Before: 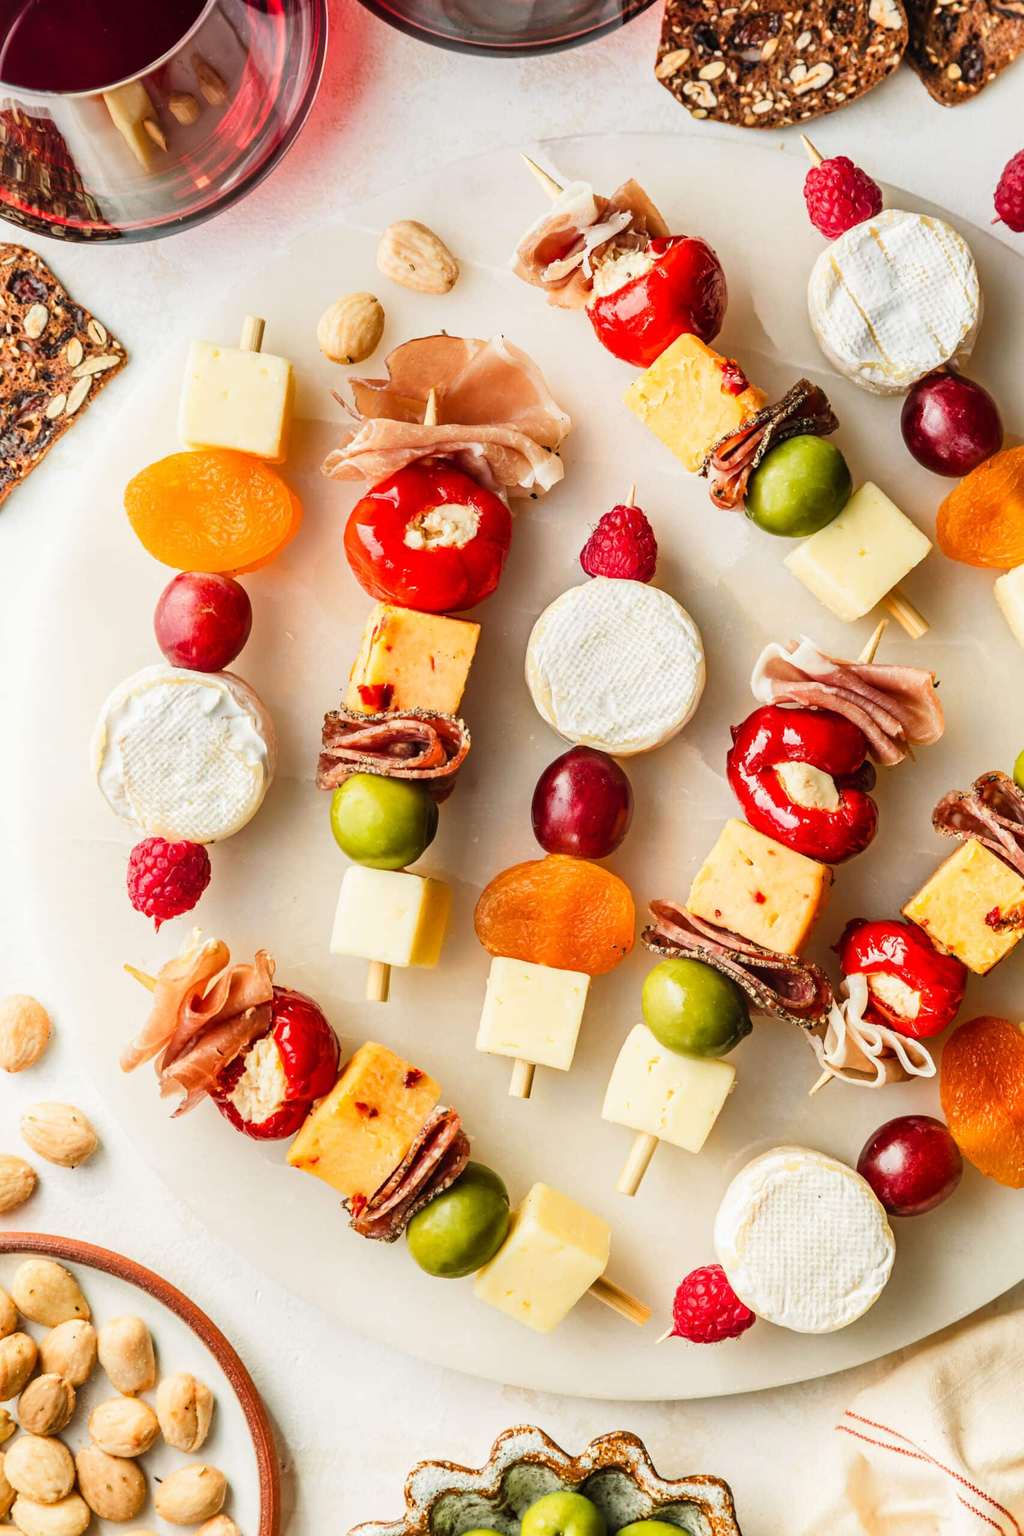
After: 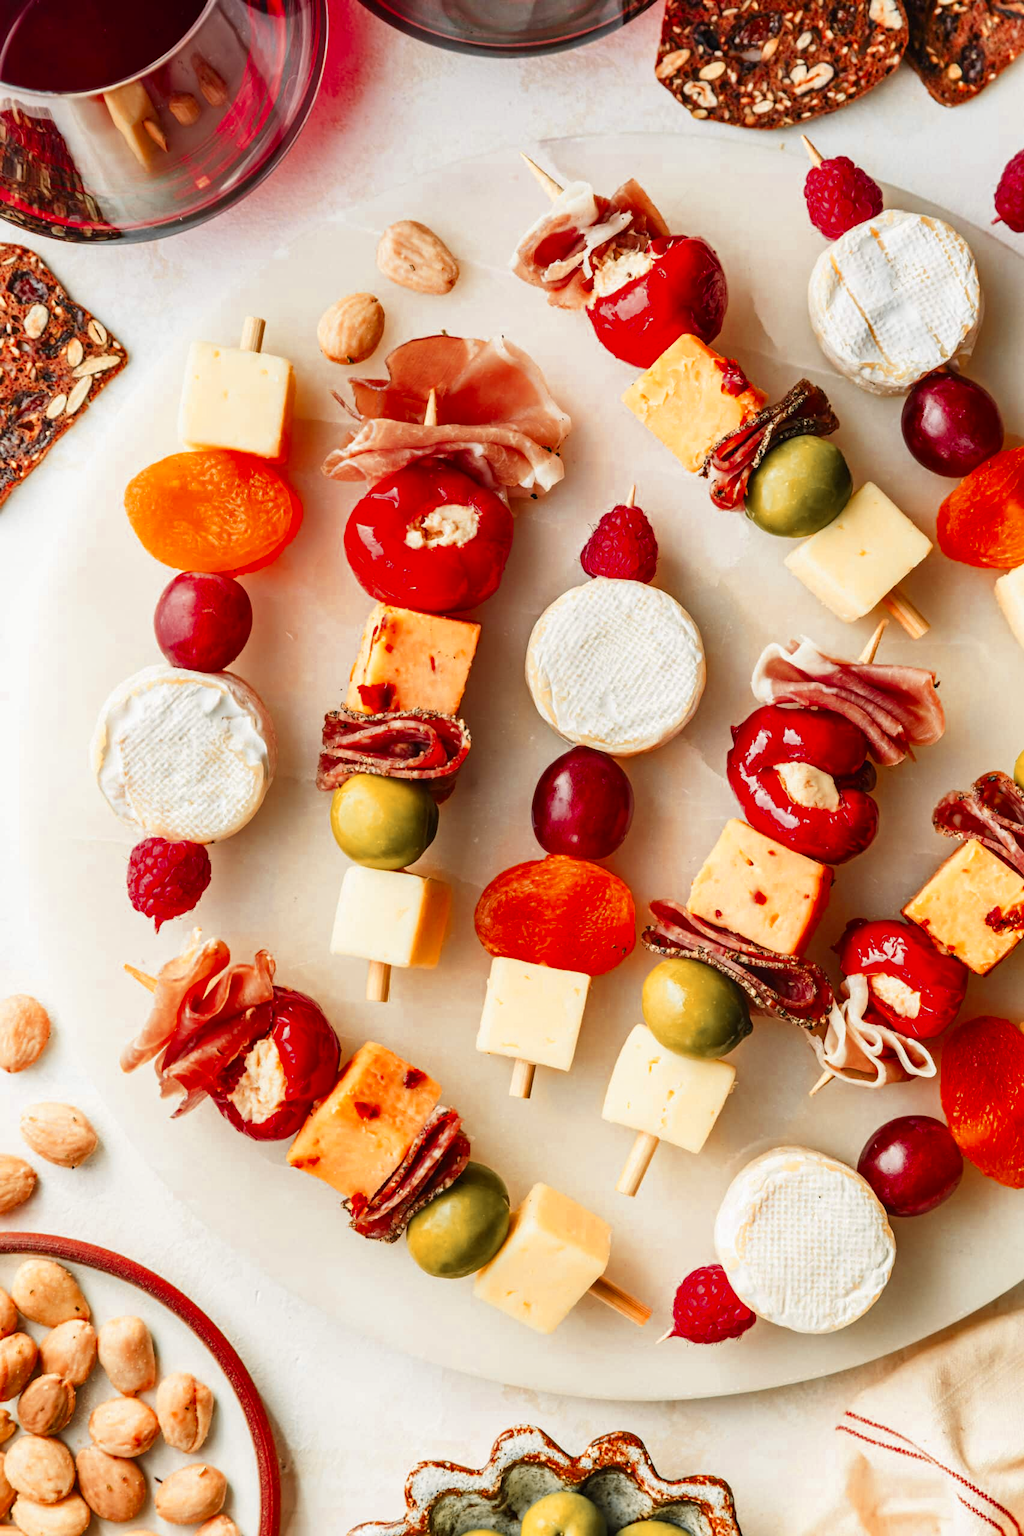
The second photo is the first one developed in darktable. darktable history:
color zones: curves: ch0 [(0, 0.363) (0.128, 0.373) (0.25, 0.5) (0.402, 0.407) (0.521, 0.525) (0.63, 0.559) (0.729, 0.662) (0.867, 0.471)]; ch1 [(0, 0.515) (0.136, 0.618) (0.25, 0.5) (0.378, 0) (0.516, 0) (0.622, 0.593) (0.737, 0.819) (0.87, 0.593)]; ch2 [(0, 0.529) (0.128, 0.471) (0.282, 0.451) (0.386, 0.662) (0.516, 0.525) (0.633, 0.554) (0.75, 0.62) (0.875, 0.441)]
